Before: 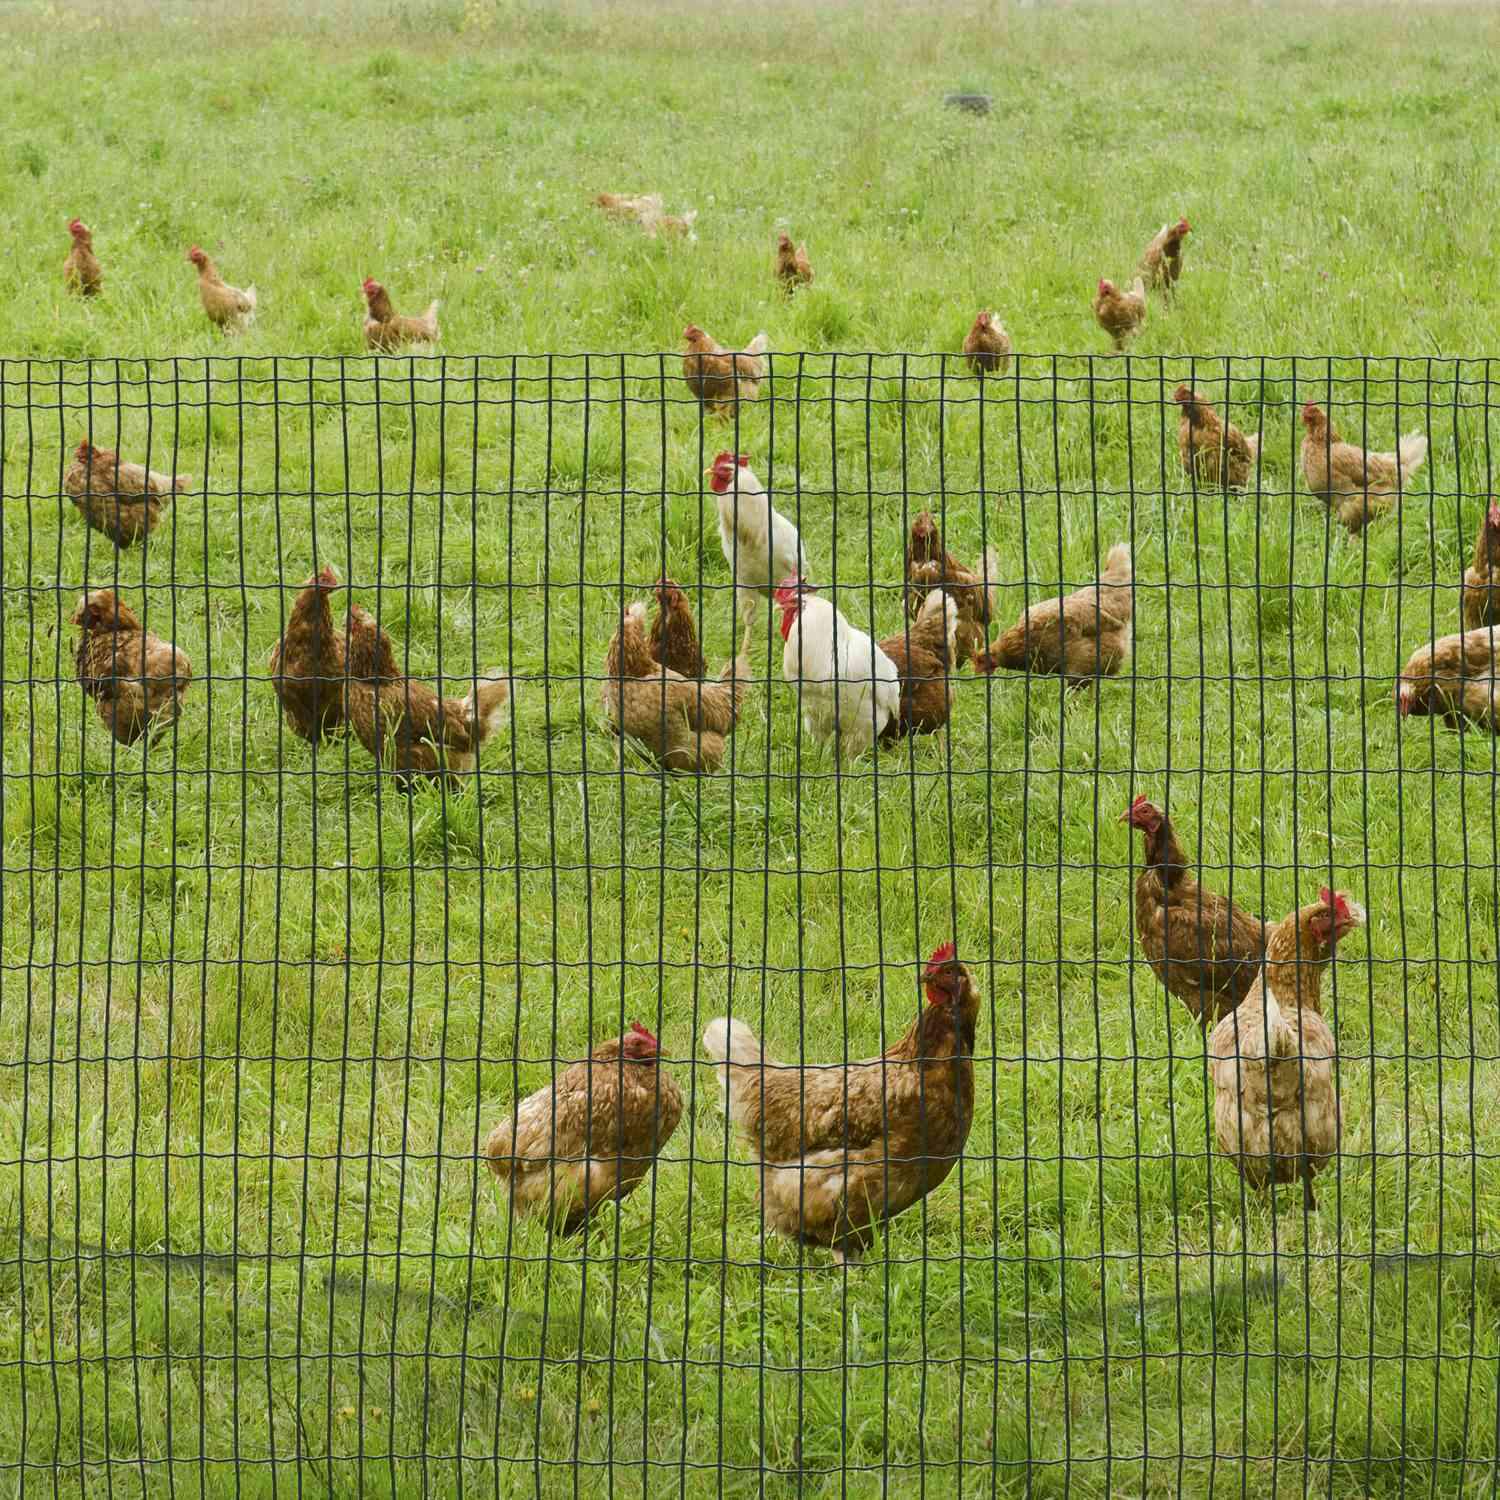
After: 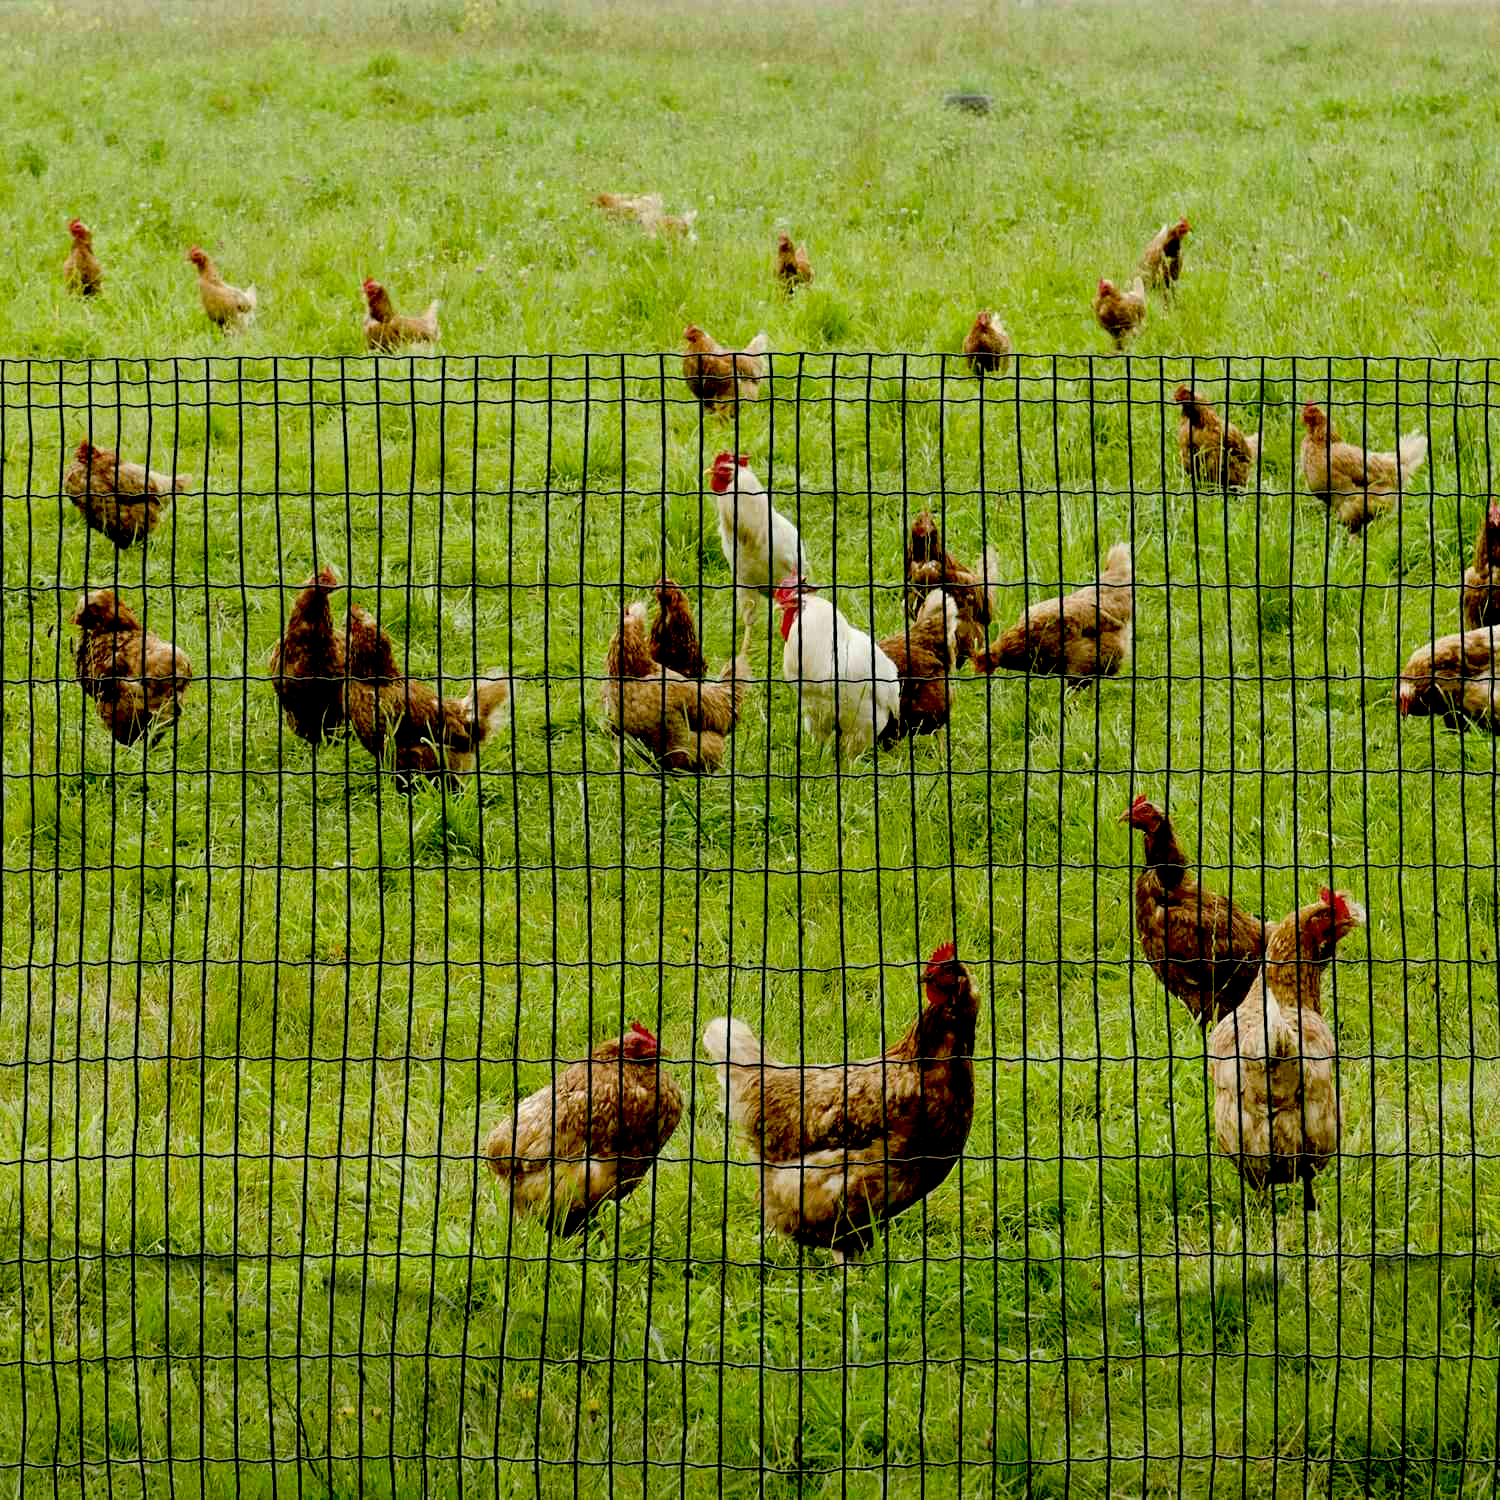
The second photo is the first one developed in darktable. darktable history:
exposure: black level correction 0.056, exposure -0.036 EV, compensate highlight preservation false
